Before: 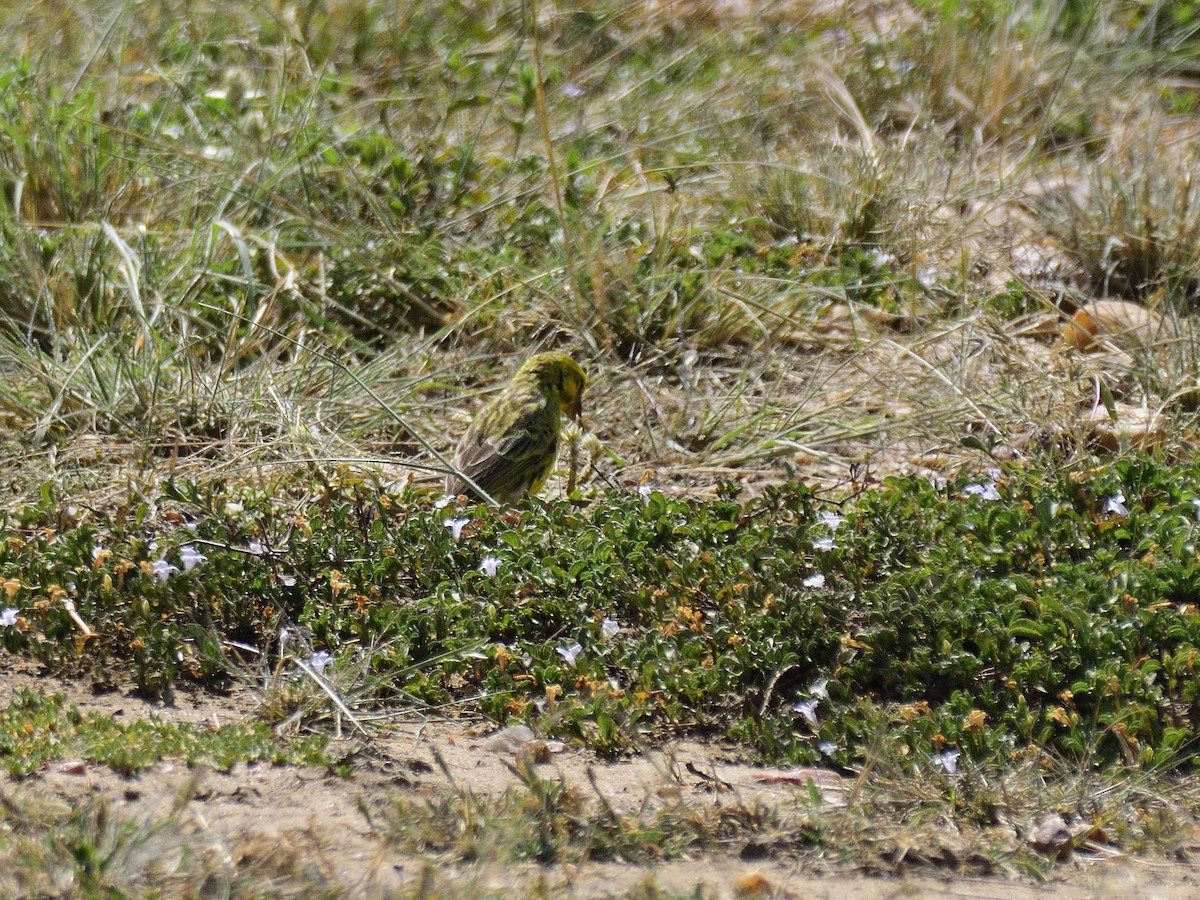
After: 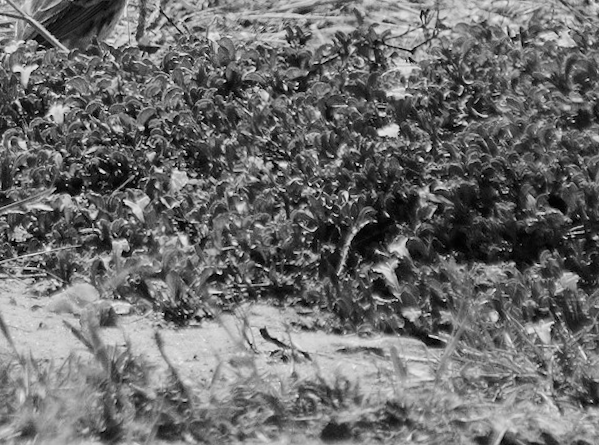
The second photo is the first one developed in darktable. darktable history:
monochrome: a 79.32, b 81.83, size 1.1
crop: left 35.976%, top 45.819%, right 18.162%, bottom 5.807%
rotate and perspective: rotation 0.128°, lens shift (vertical) -0.181, lens shift (horizontal) -0.044, shear 0.001, automatic cropping off
exposure: exposure 0.6 EV, compensate highlight preservation false
contrast brightness saturation: contrast 0.15, brightness 0.05
